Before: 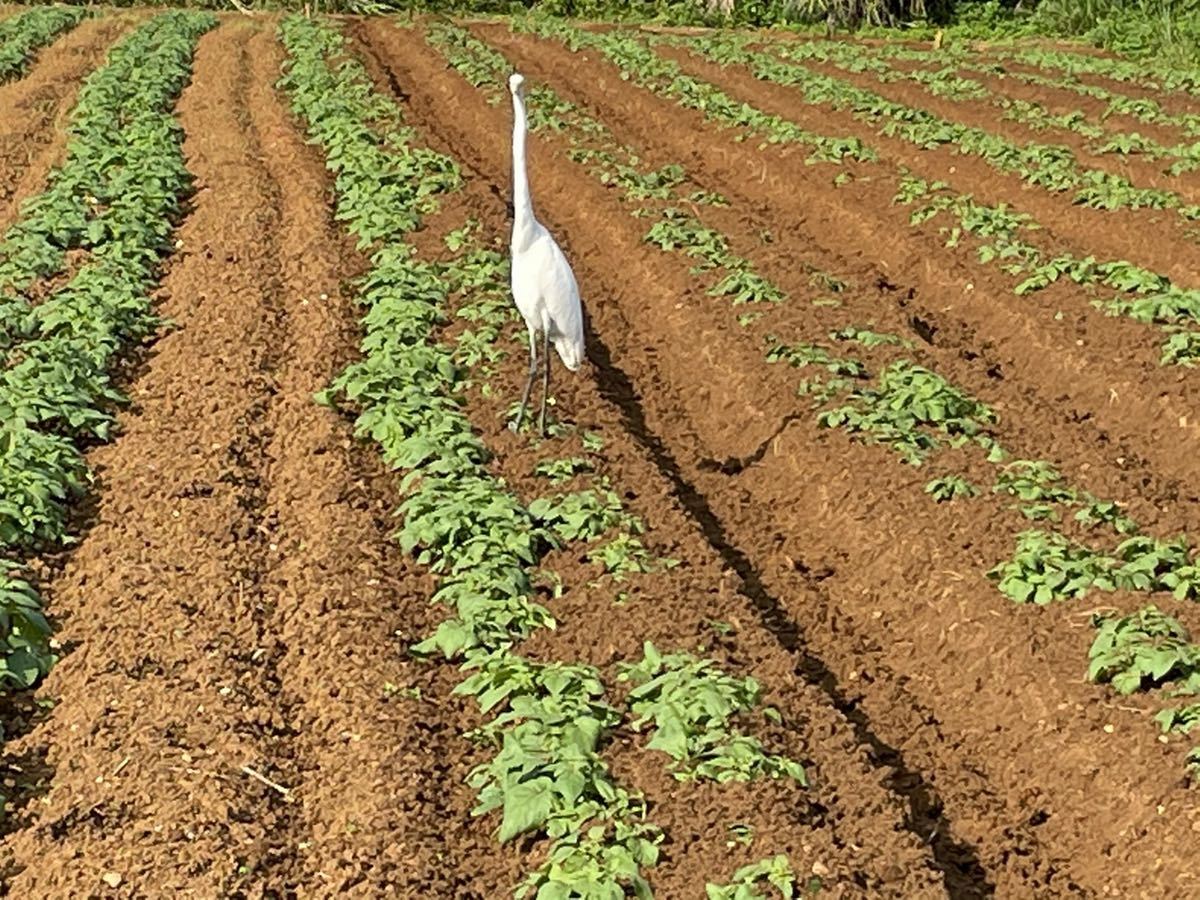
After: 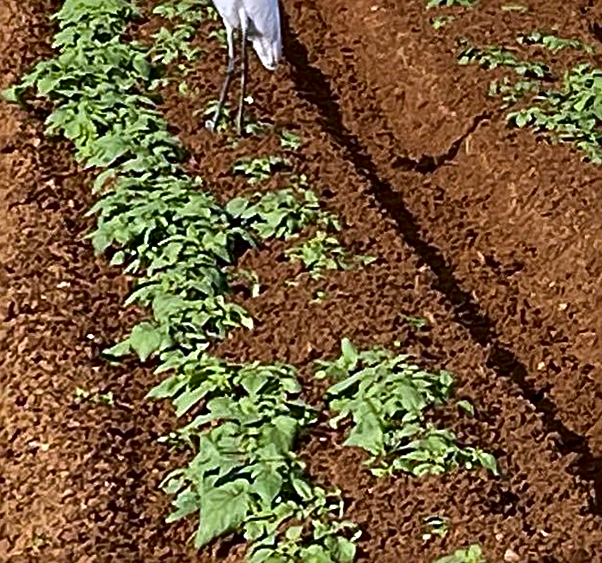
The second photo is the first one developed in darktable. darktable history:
color calibration: output R [0.999, 0.026, -0.11, 0], output G [-0.019, 1.037, -0.099, 0], output B [0.022, -0.023, 0.902, 0], illuminant custom, x 0.367, y 0.392, temperature 4437.75 K, clip negative RGB from gamut false
sharpen: radius 2.543, amount 0.636
contrast brightness saturation: contrast 0.1, brightness -0.26, saturation 0.14
crop and rotate: left 29.237%, top 31.152%, right 19.807%
rotate and perspective: rotation -0.013°, lens shift (vertical) -0.027, lens shift (horizontal) 0.178, crop left 0.016, crop right 0.989, crop top 0.082, crop bottom 0.918
